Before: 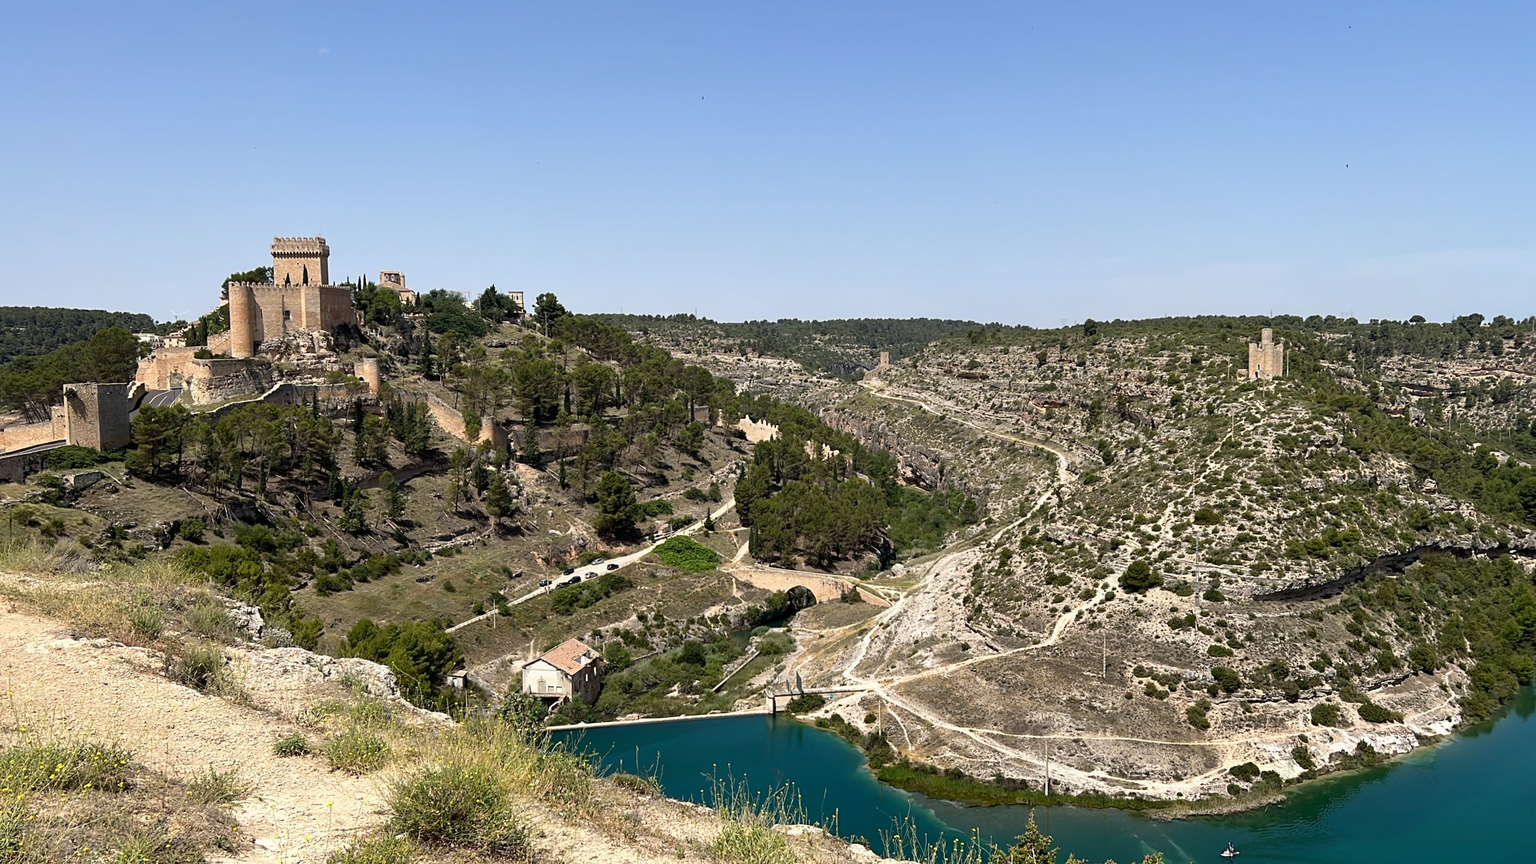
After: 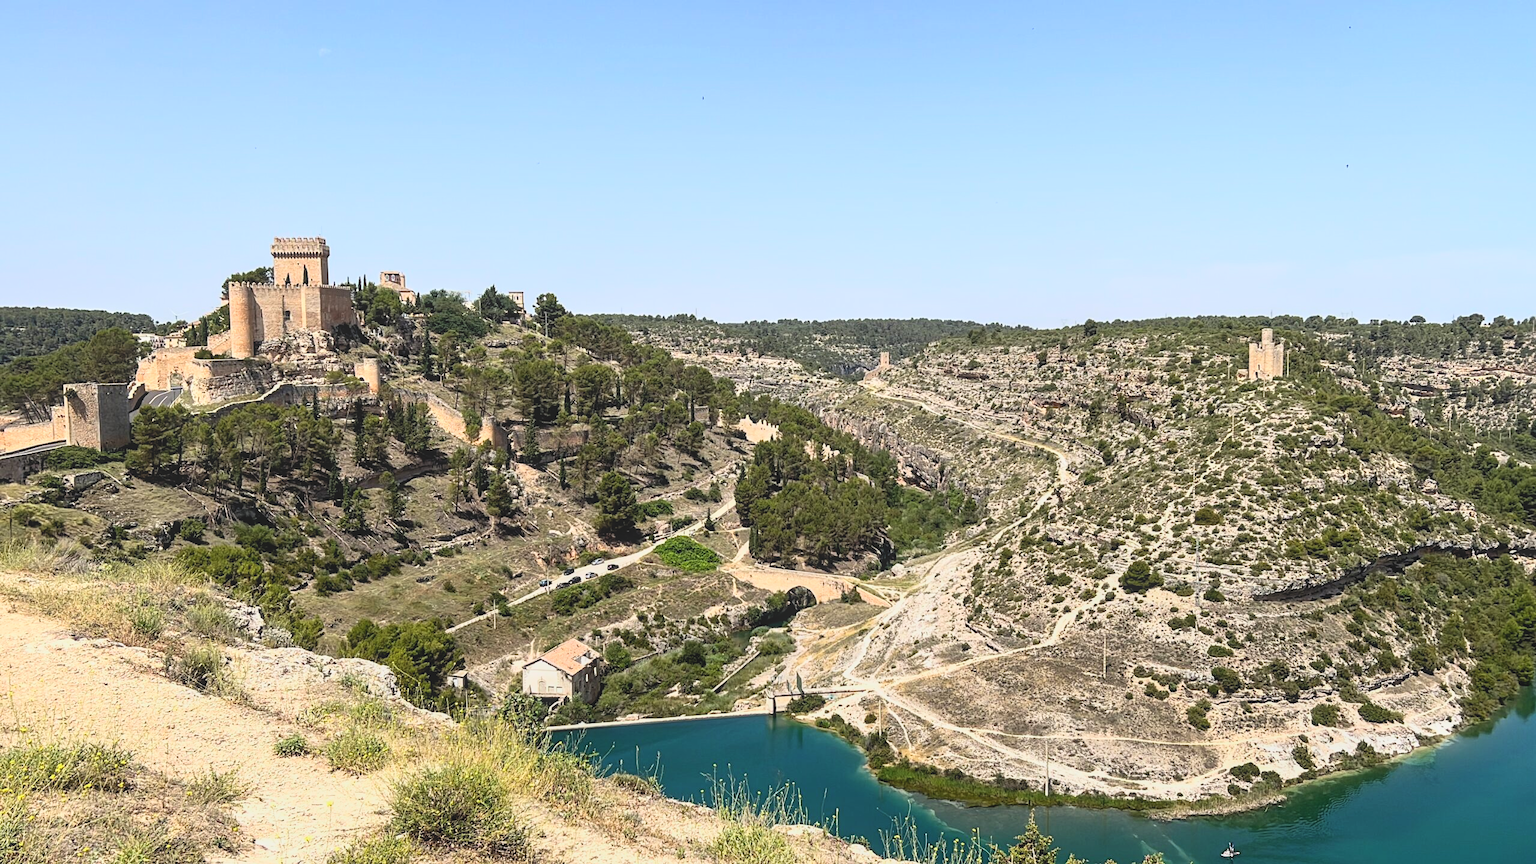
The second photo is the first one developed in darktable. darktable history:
base curve: curves: ch0 [(0, 0) (0.005, 0.002) (0.193, 0.295) (0.399, 0.664) (0.75, 0.928) (1, 1)]
local contrast: highlights 48%, shadows 0%, detail 100%
